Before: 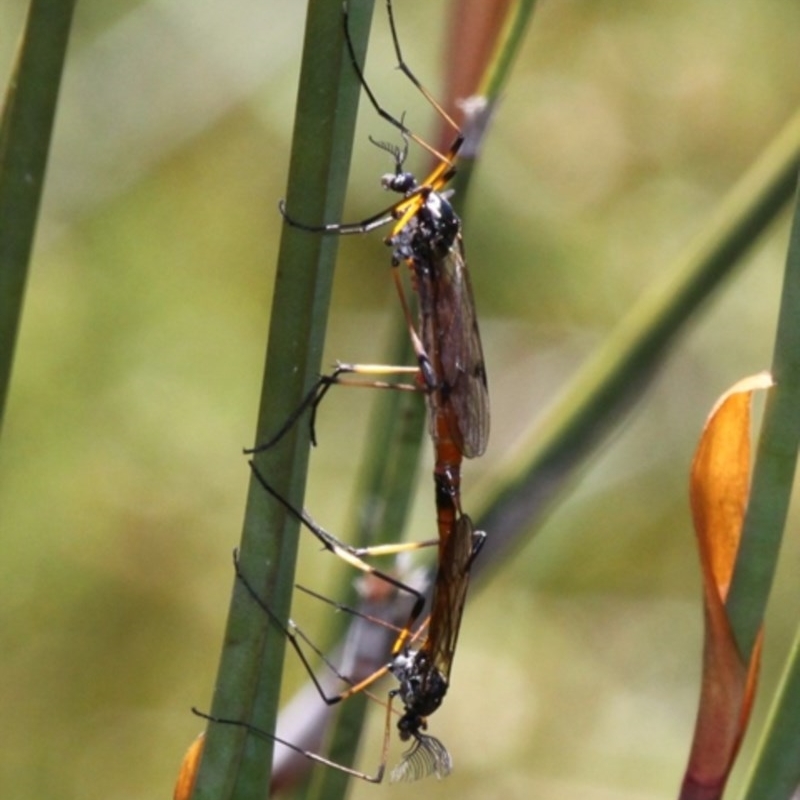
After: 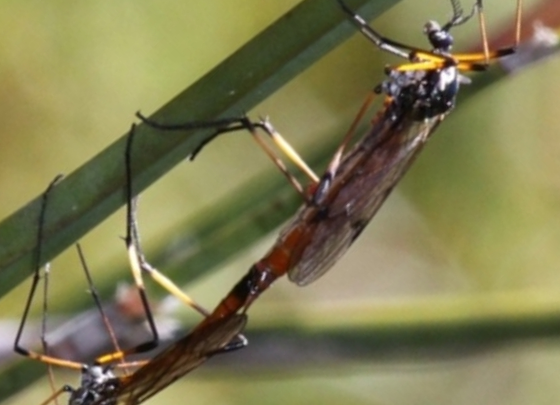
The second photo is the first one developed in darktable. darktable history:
crop and rotate: angle -45.79°, top 16.678%, right 0.934%, bottom 11.695%
